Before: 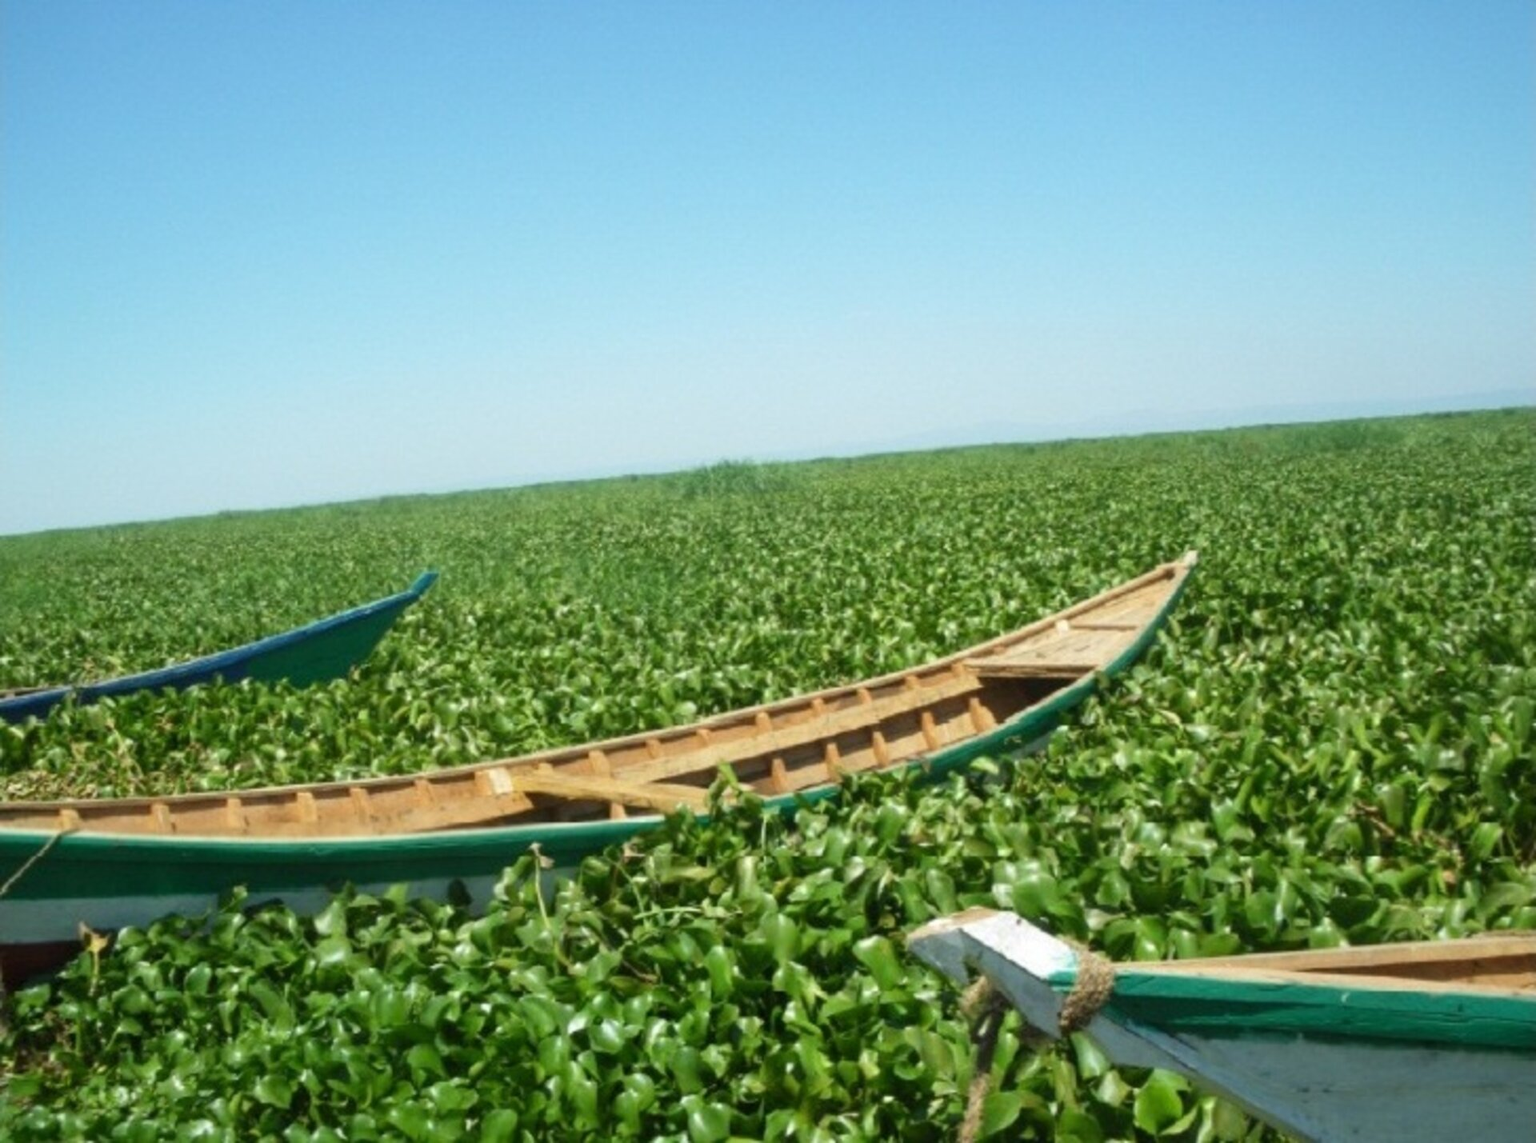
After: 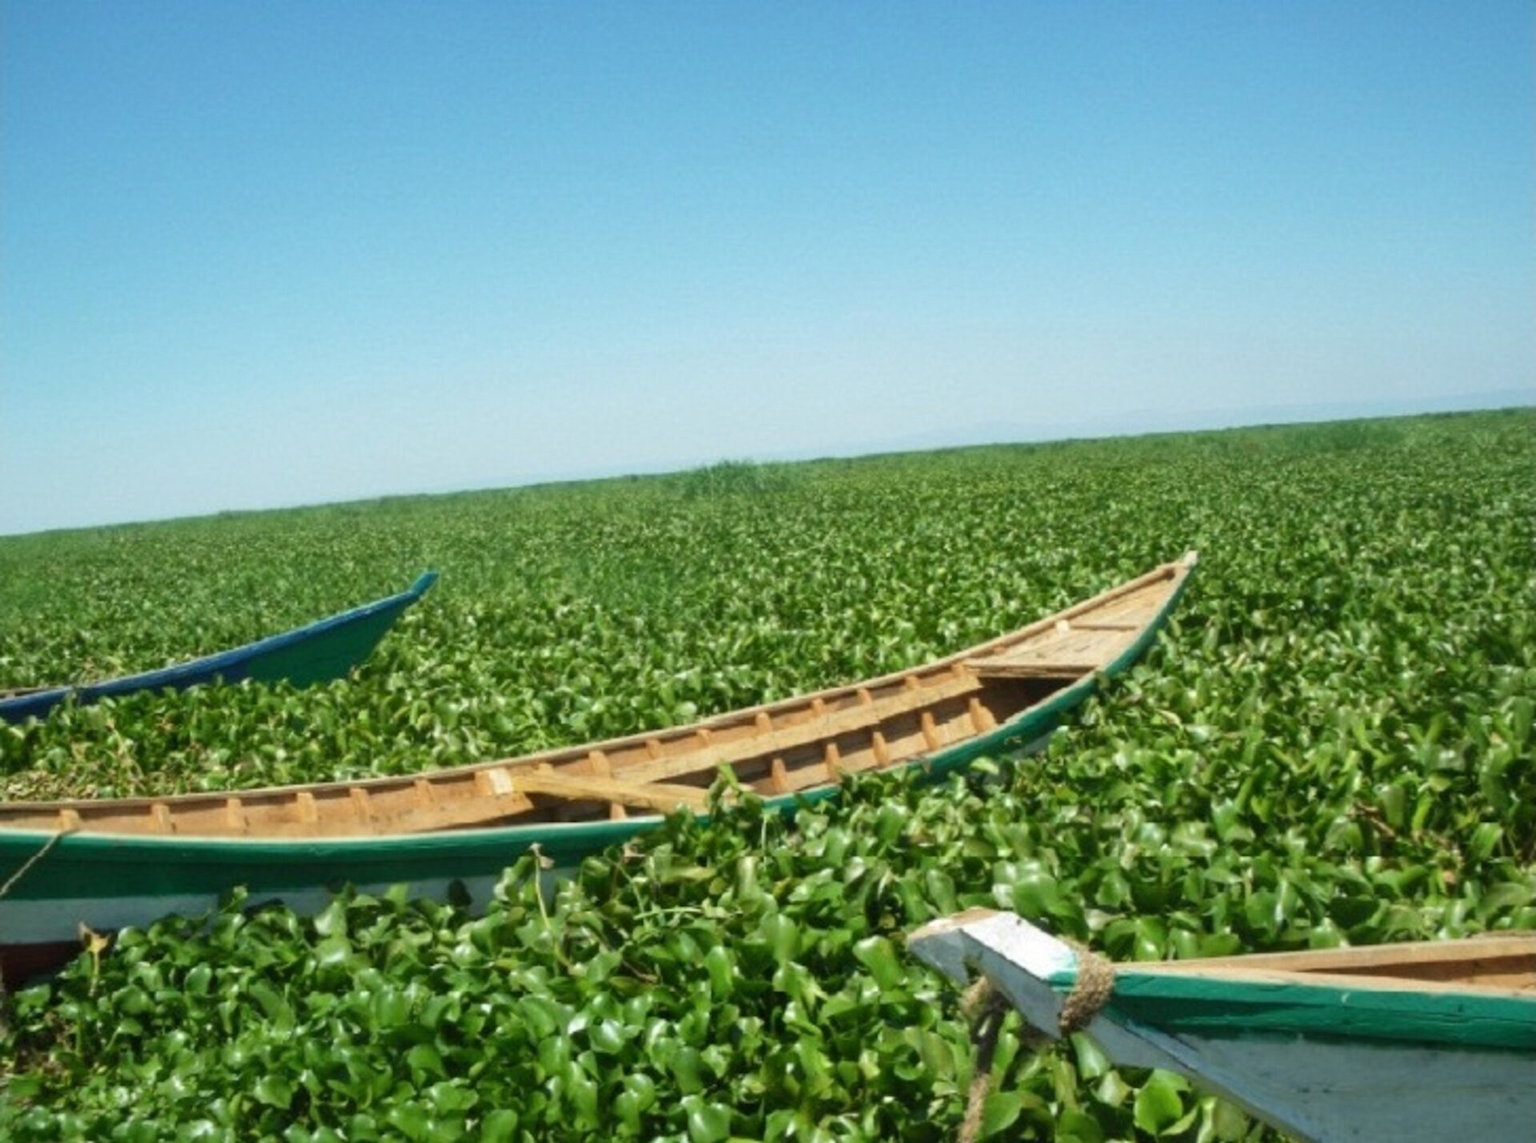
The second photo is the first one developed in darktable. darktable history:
shadows and highlights: radius 265.88, soften with gaussian
